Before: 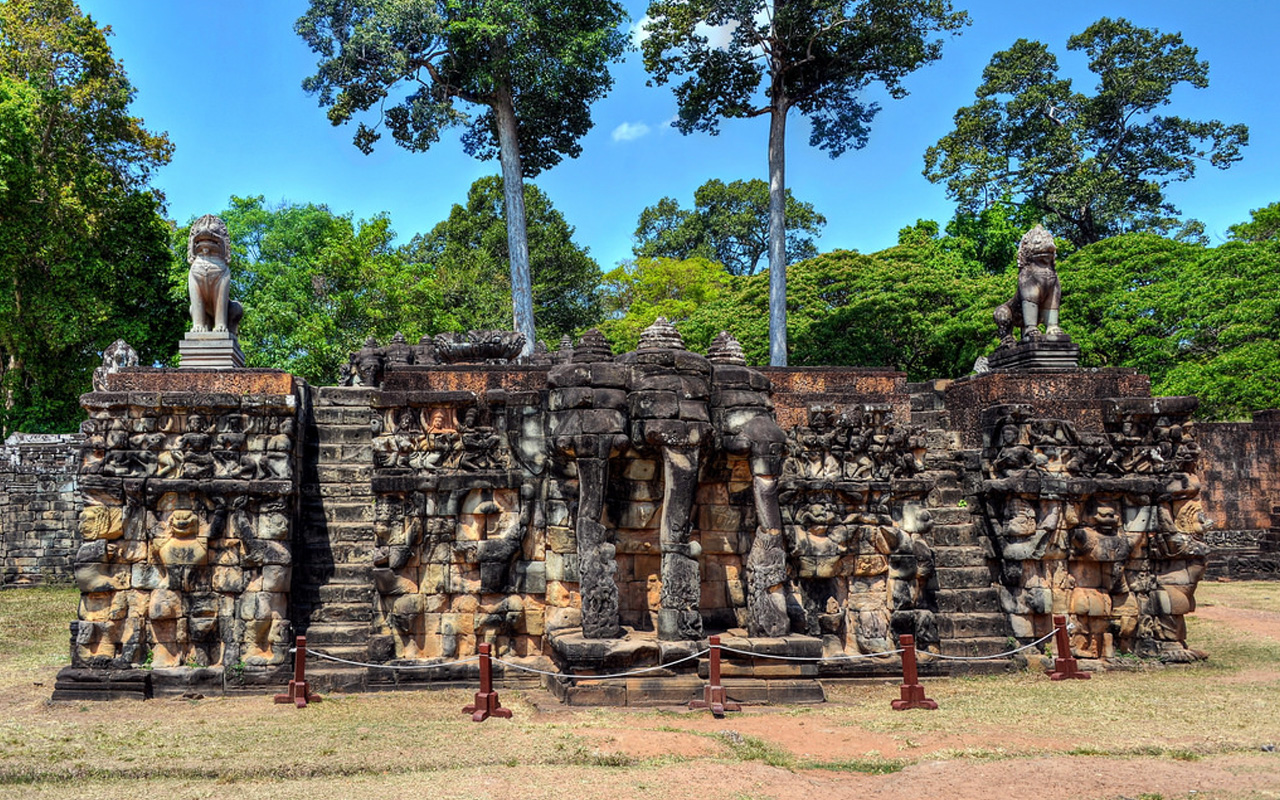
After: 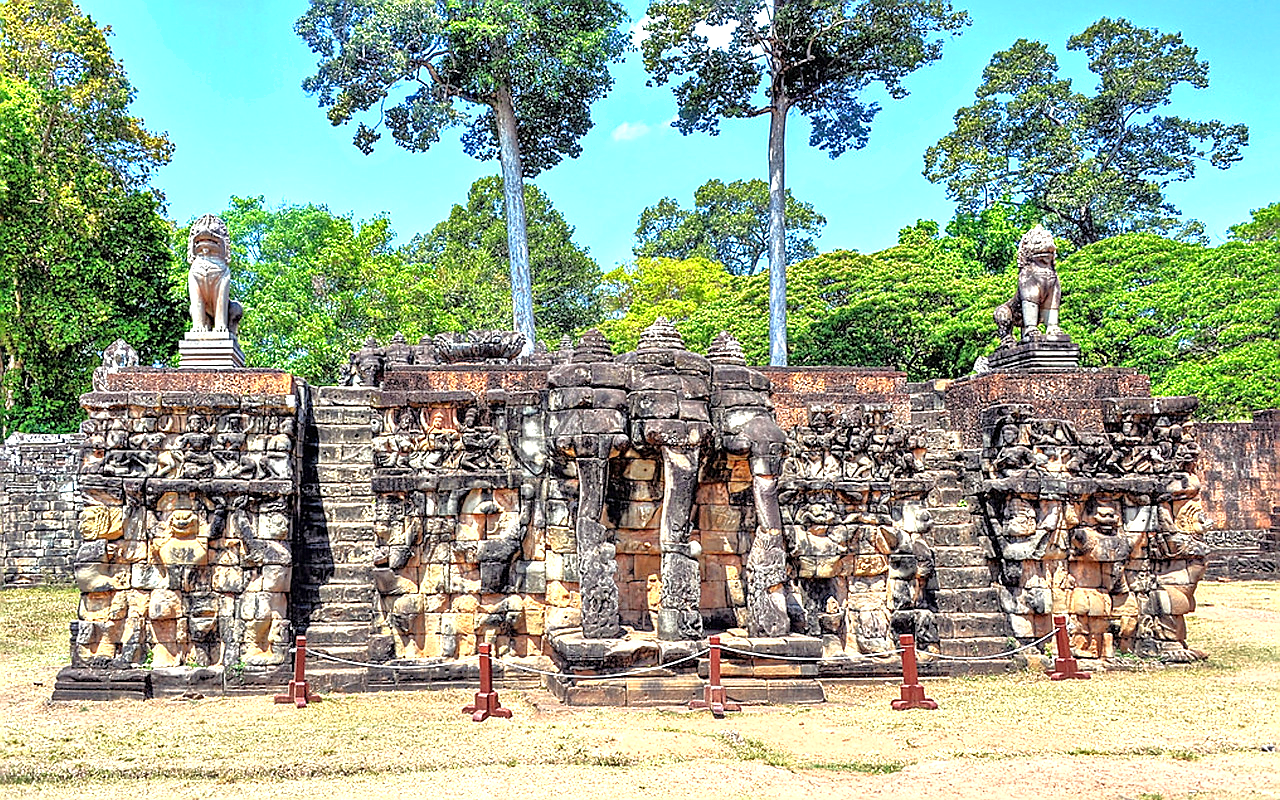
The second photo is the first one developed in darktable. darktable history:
white balance: emerald 1
tone equalizer: -7 EV 0.15 EV, -6 EV 0.6 EV, -5 EV 1.15 EV, -4 EV 1.33 EV, -3 EV 1.15 EV, -2 EV 0.6 EV, -1 EV 0.15 EV, mask exposure compensation -0.5 EV
exposure: black level correction 0, exposure 1.2 EV, compensate highlight preservation false
shadows and highlights: shadows 25, highlights -25
sharpen: radius 1.4, amount 1.25, threshold 0.7
